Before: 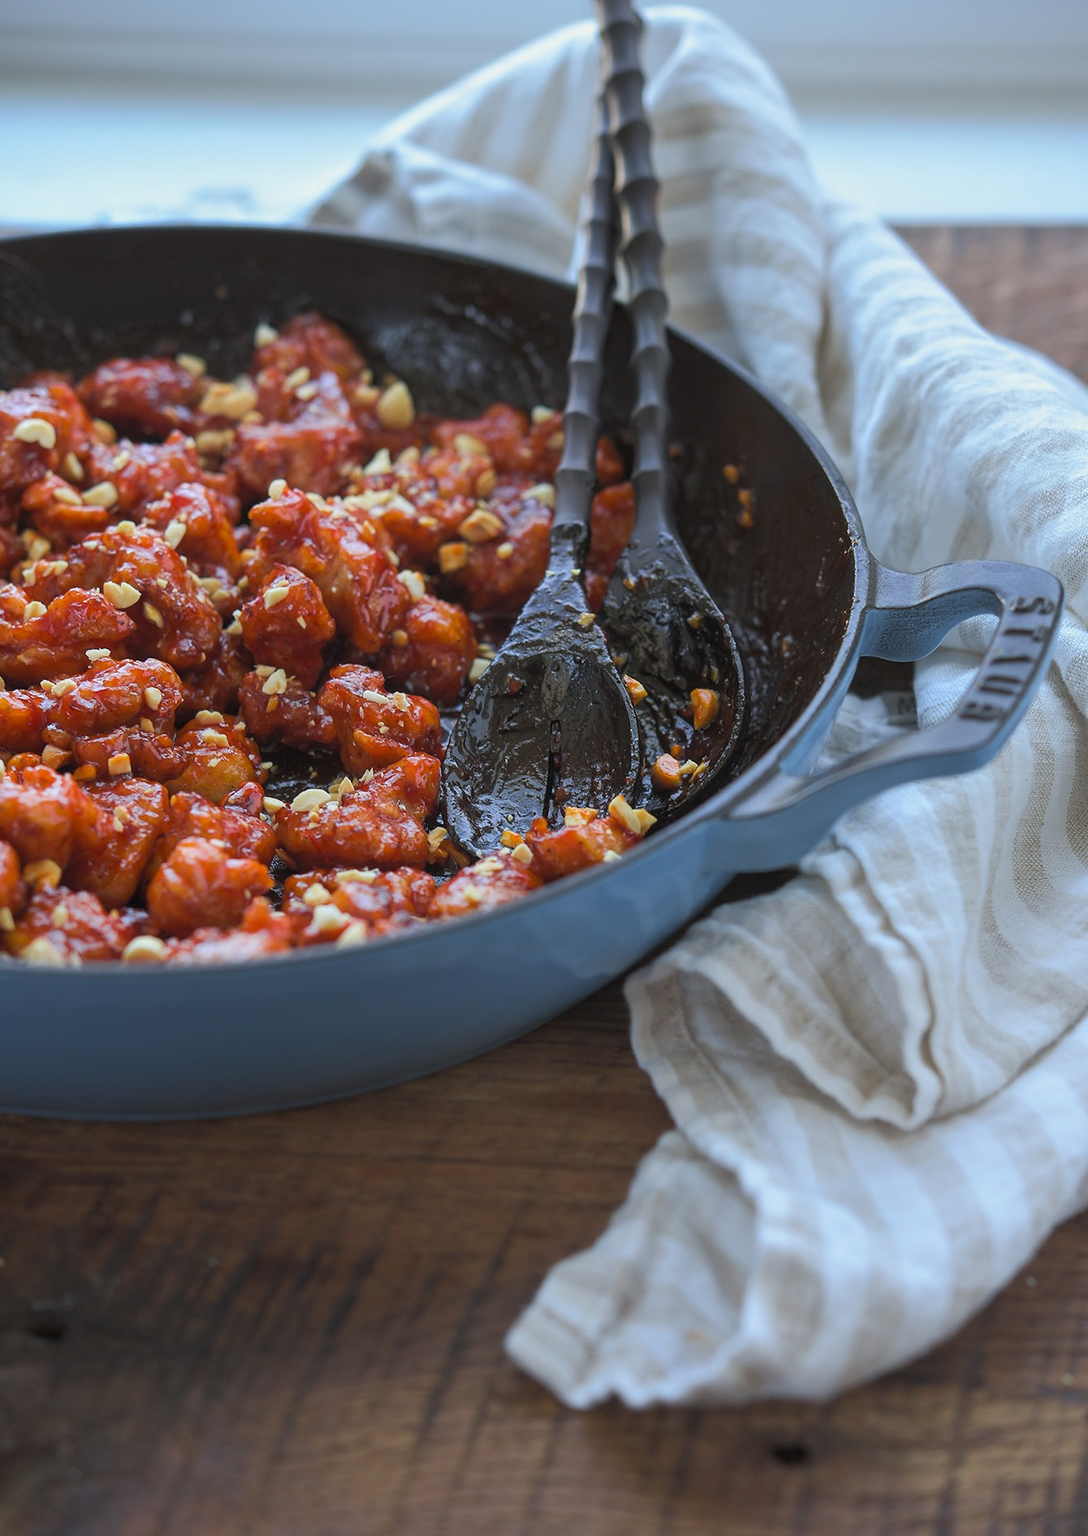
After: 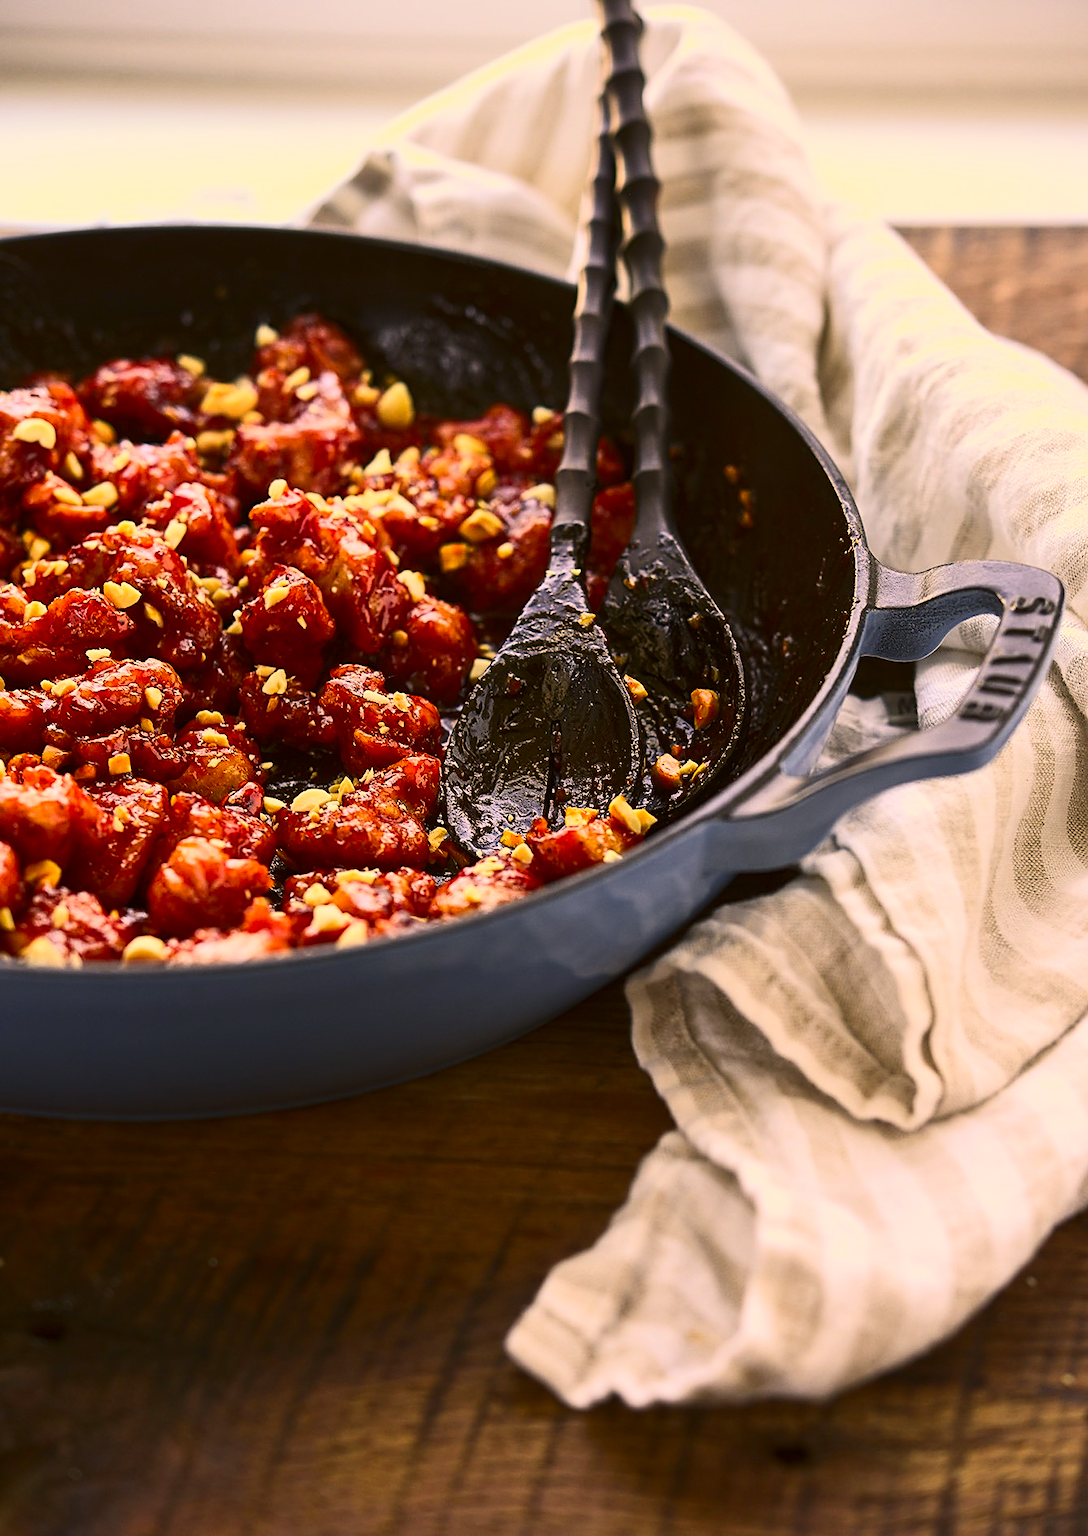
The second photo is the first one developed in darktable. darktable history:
sharpen: on, module defaults
color correction: highlights a* 17.94, highlights b* 35.39, shadows a* 1.48, shadows b* 6.42, saturation 1.01
contrast brightness saturation: contrast 0.4, brightness 0.05, saturation 0.25
